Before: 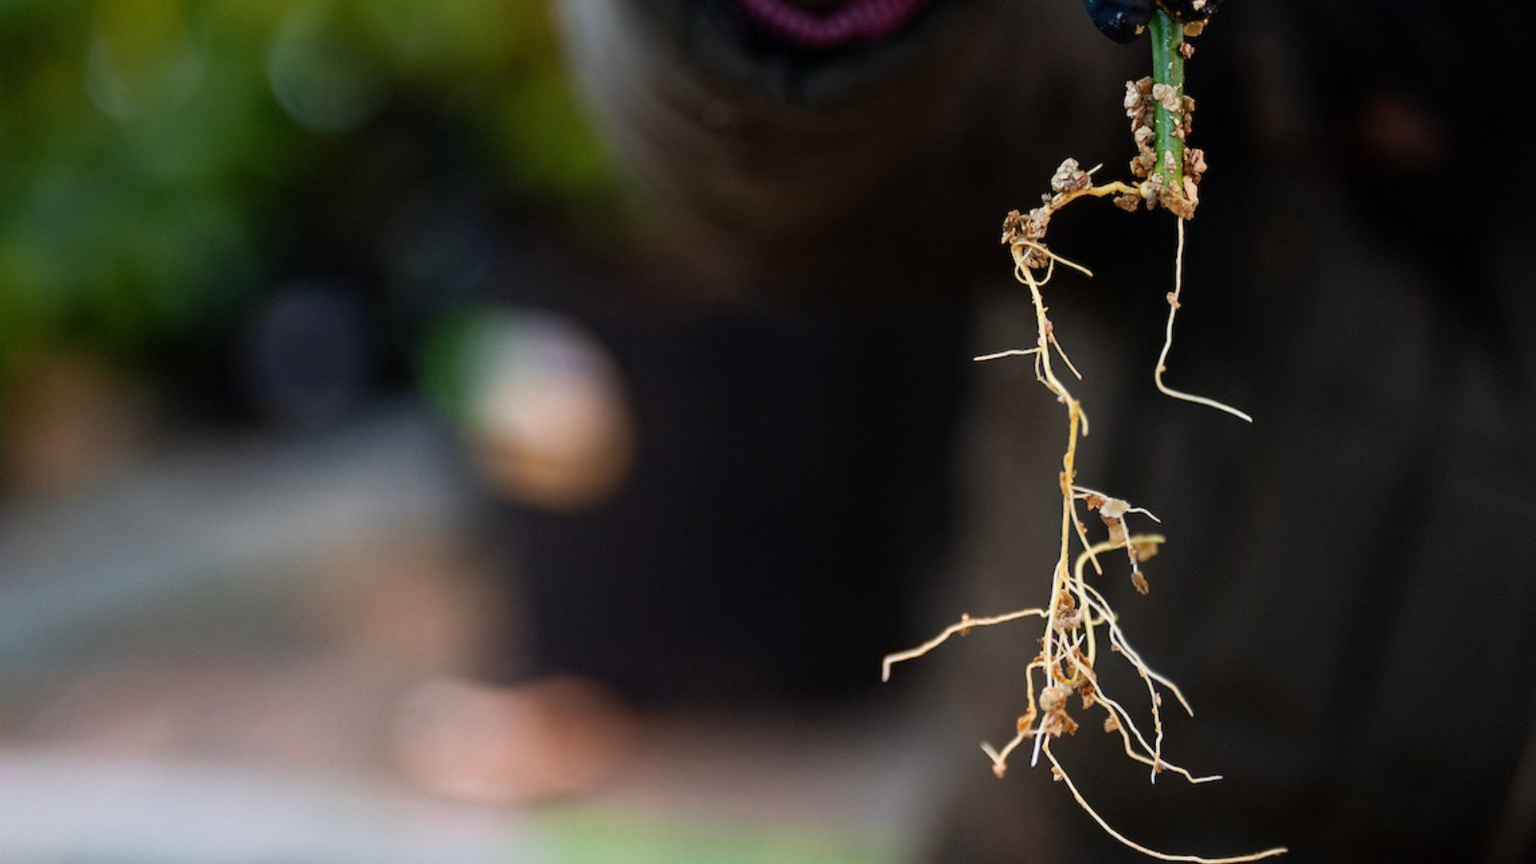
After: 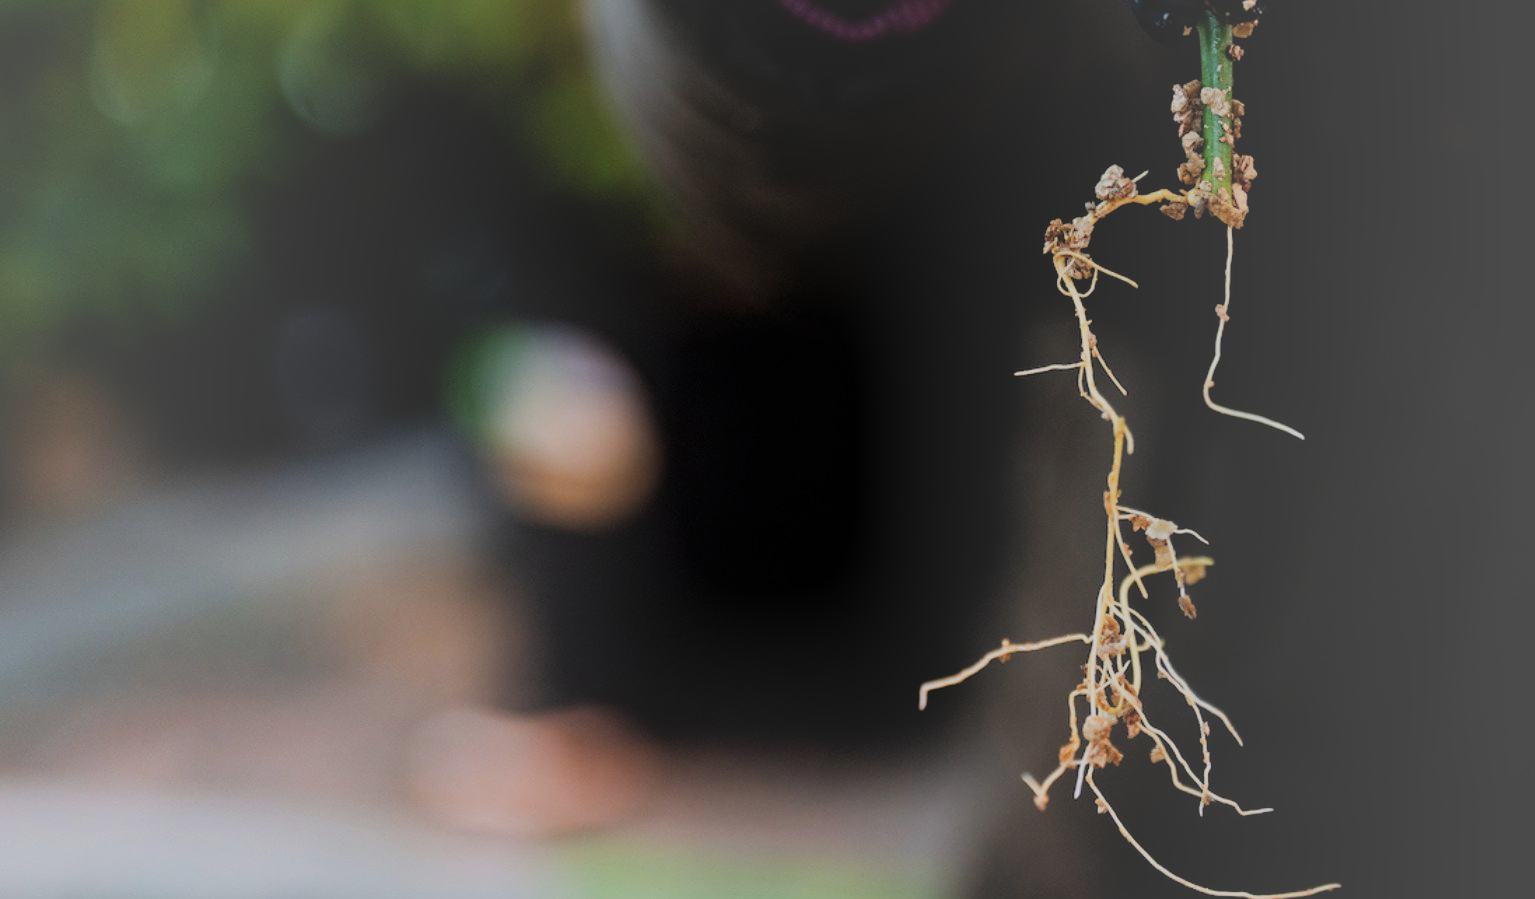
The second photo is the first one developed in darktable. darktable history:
filmic rgb: black relative exposure -7.19 EV, white relative exposure 5.38 EV, hardness 3.02
vignetting: fall-off start 18.1%, fall-off radius 137.03%, brightness 0.068, saturation 0, width/height ratio 0.626, shape 0.586
crop: right 4.038%, bottom 0.016%
